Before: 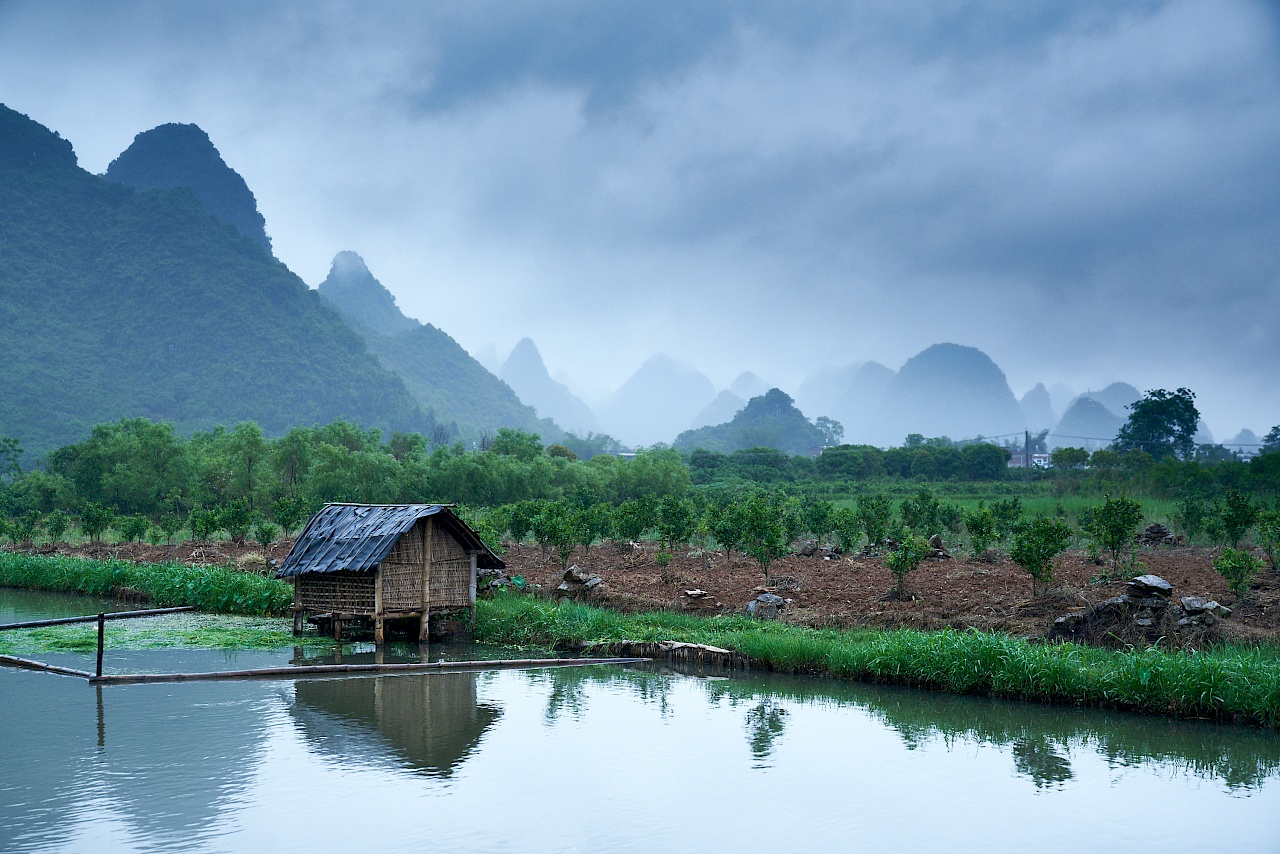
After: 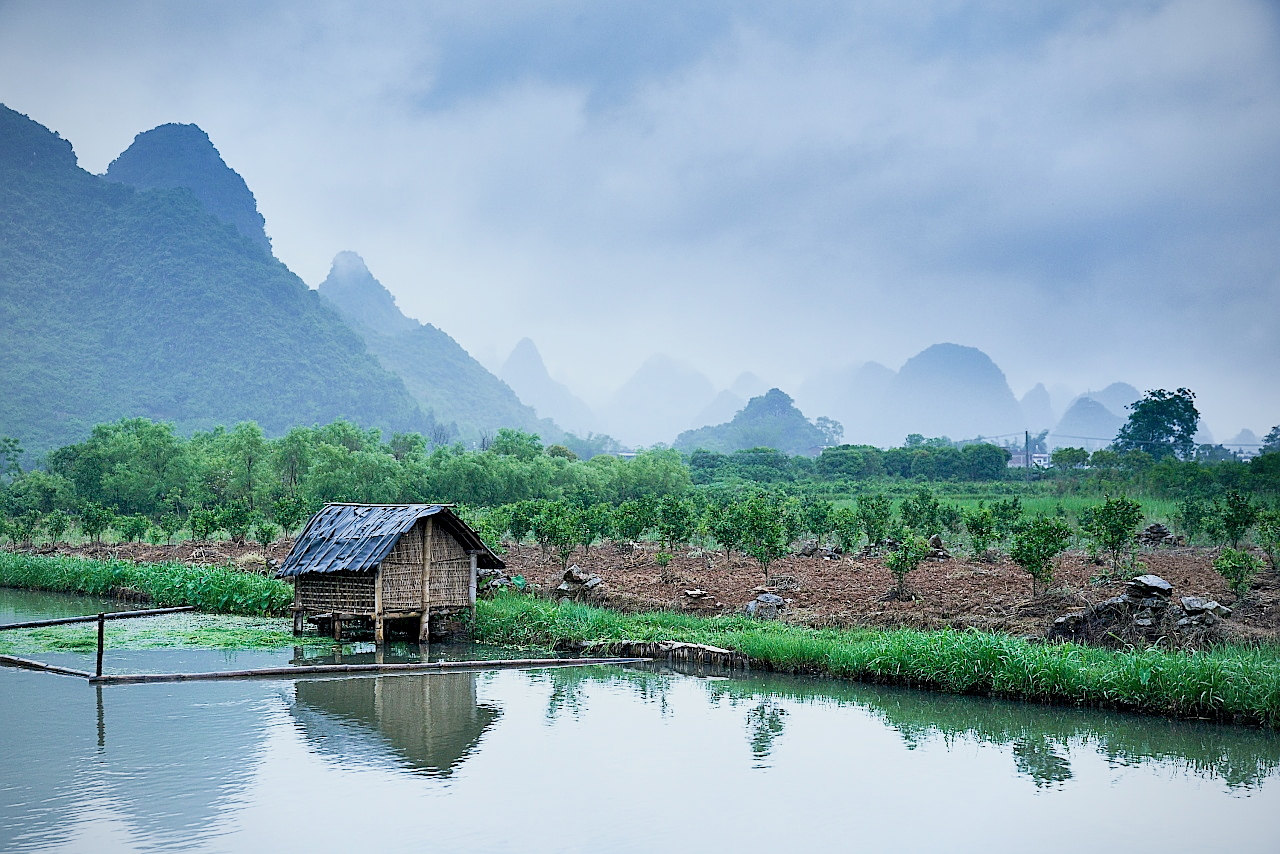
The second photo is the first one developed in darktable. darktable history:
vignetting: fall-off radius 93.87%
sharpen: on, module defaults
filmic rgb: black relative exposure -16 EV, white relative exposure 6.12 EV, hardness 5.22
exposure: exposure 1 EV, compensate highlight preservation false
